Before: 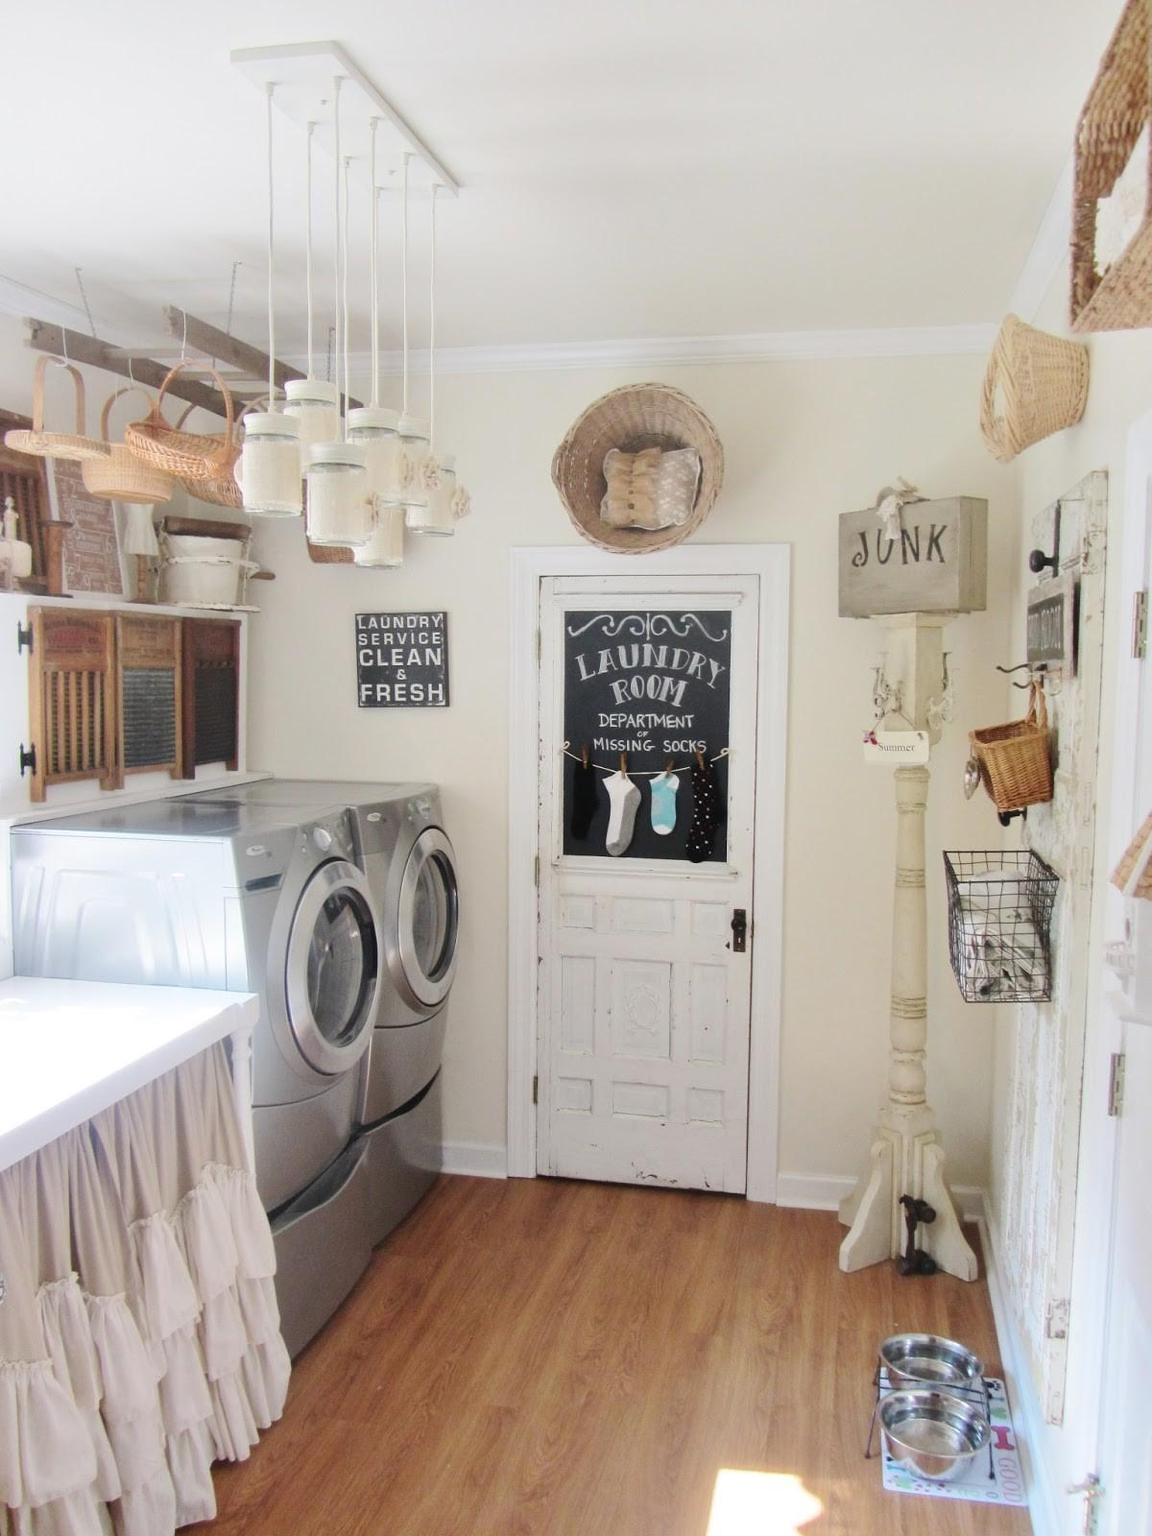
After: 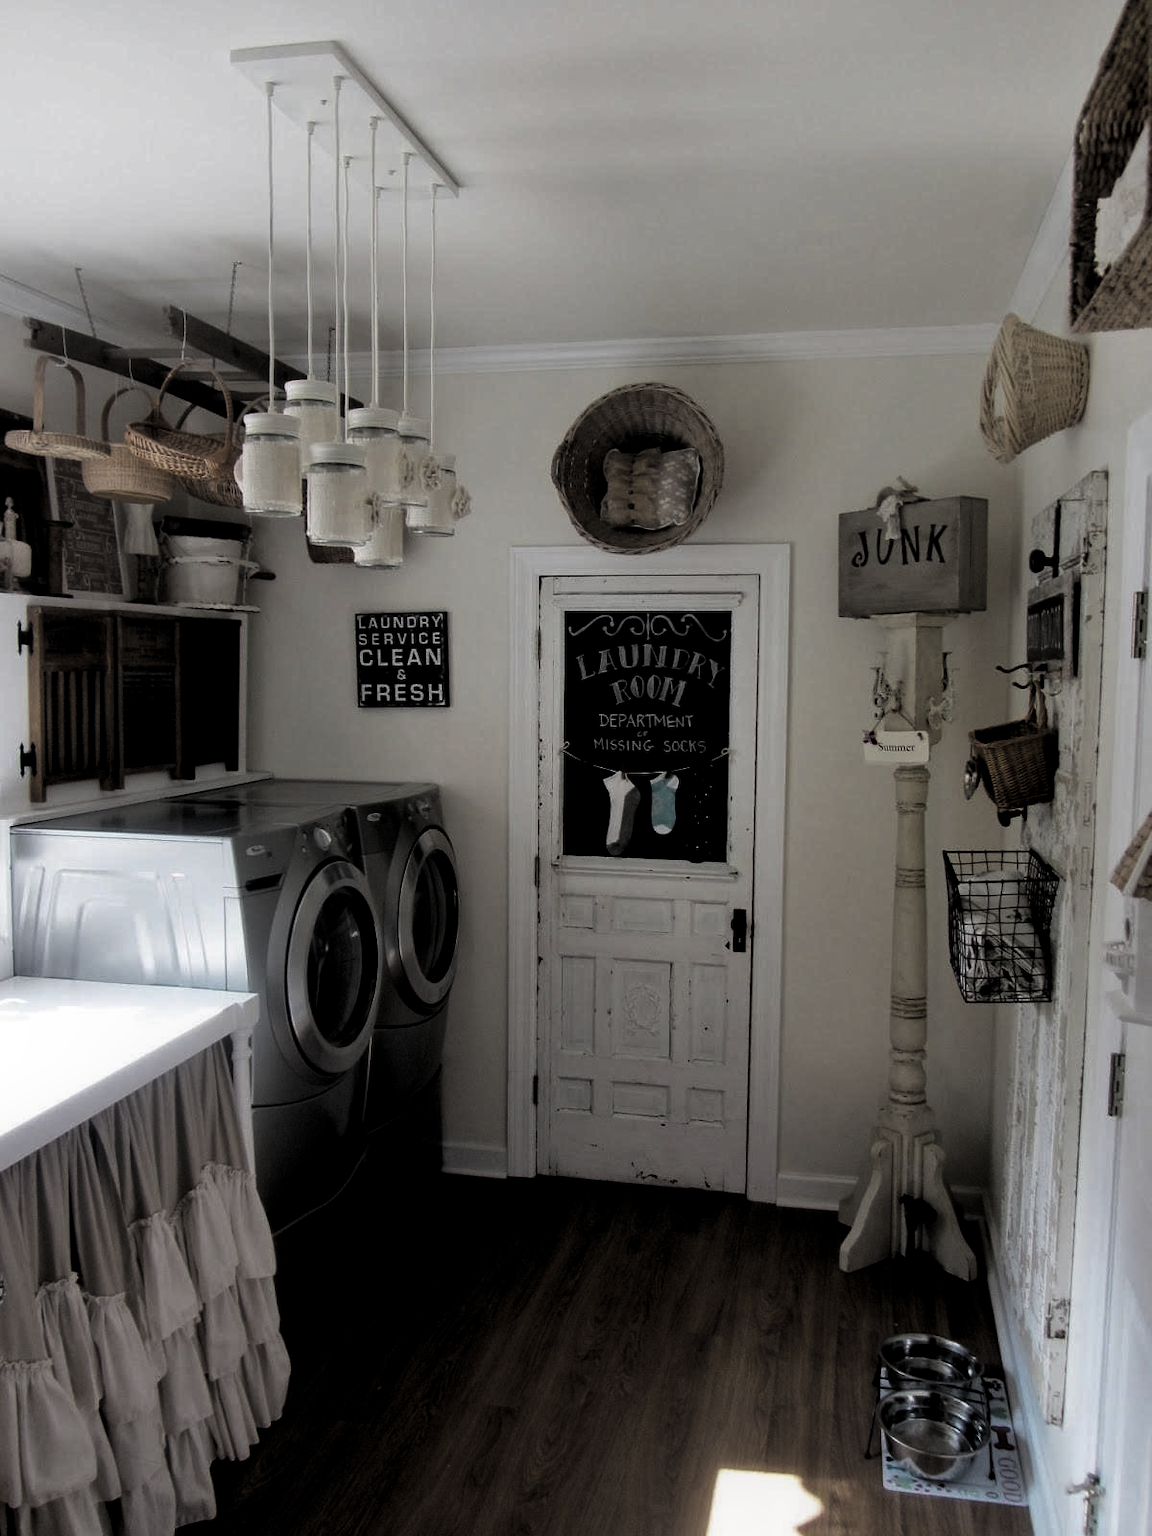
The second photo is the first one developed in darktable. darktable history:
contrast equalizer: octaves 7, y [[0.6 ×6], [0.55 ×6], [0 ×6], [0 ×6], [0 ×6]], mix -0.3
levels: mode automatic, black 8.58%, gray 59.42%, levels [0, 0.445, 1]
